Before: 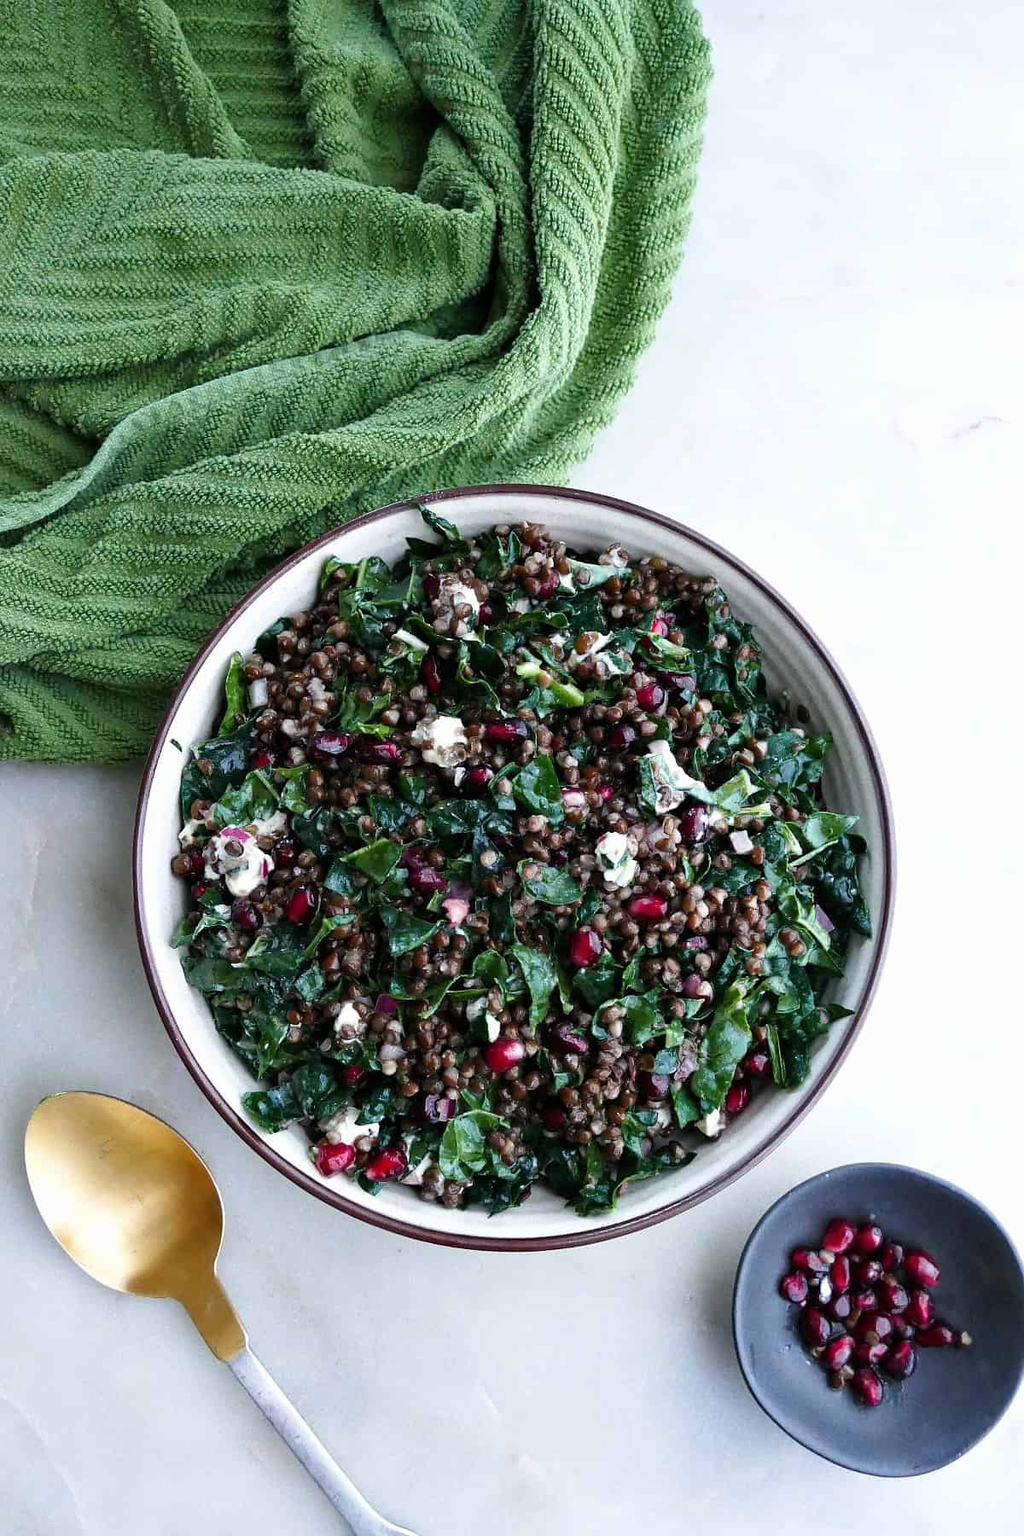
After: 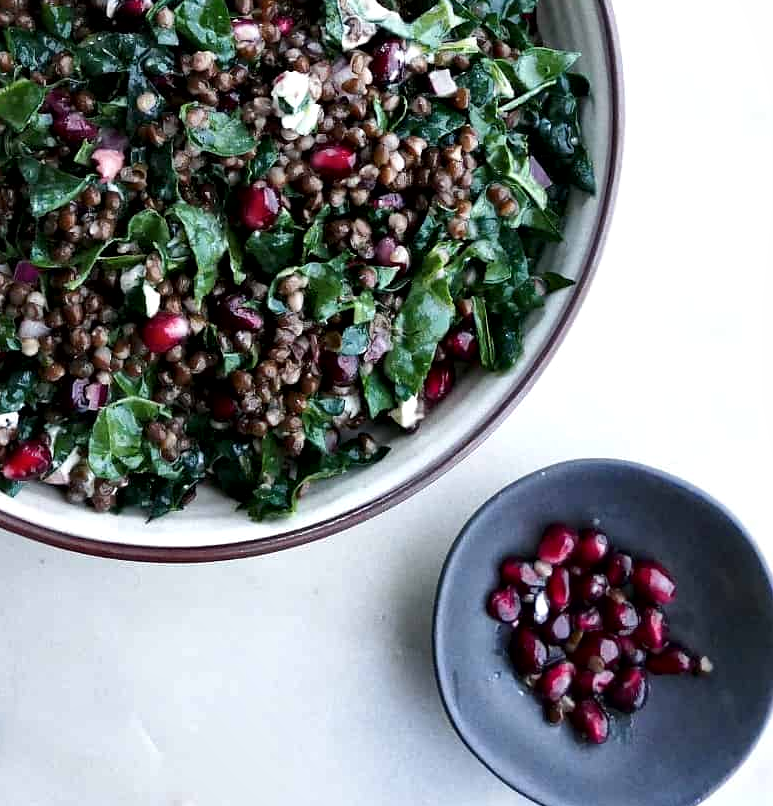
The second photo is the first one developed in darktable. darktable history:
fill light: on, module defaults
crop and rotate: left 35.509%, top 50.238%, bottom 4.934%
local contrast: mode bilateral grid, contrast 100, coarseness 100, detail 165%, midtone range 0.2
